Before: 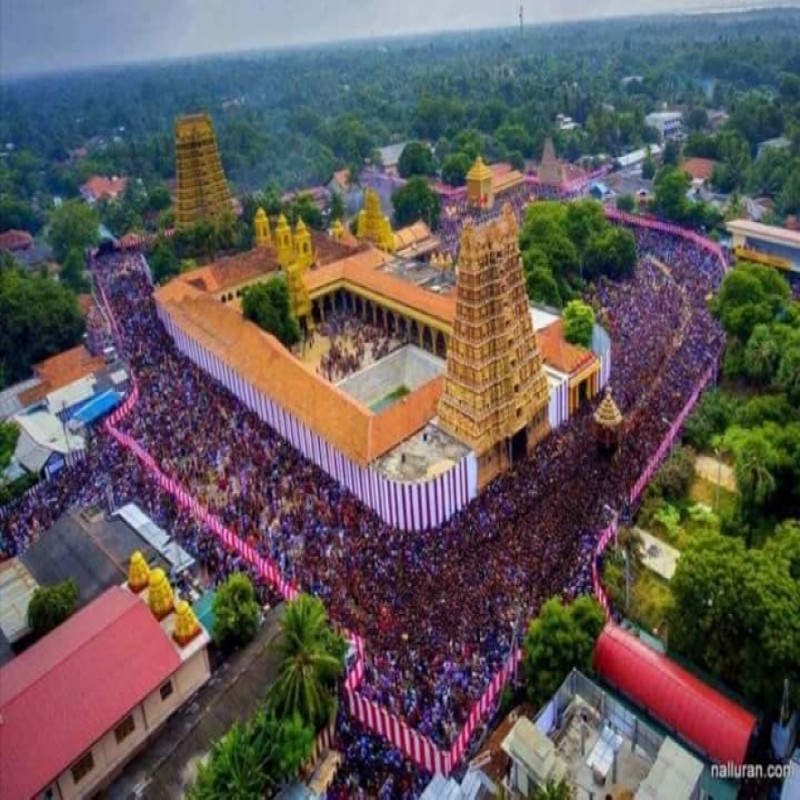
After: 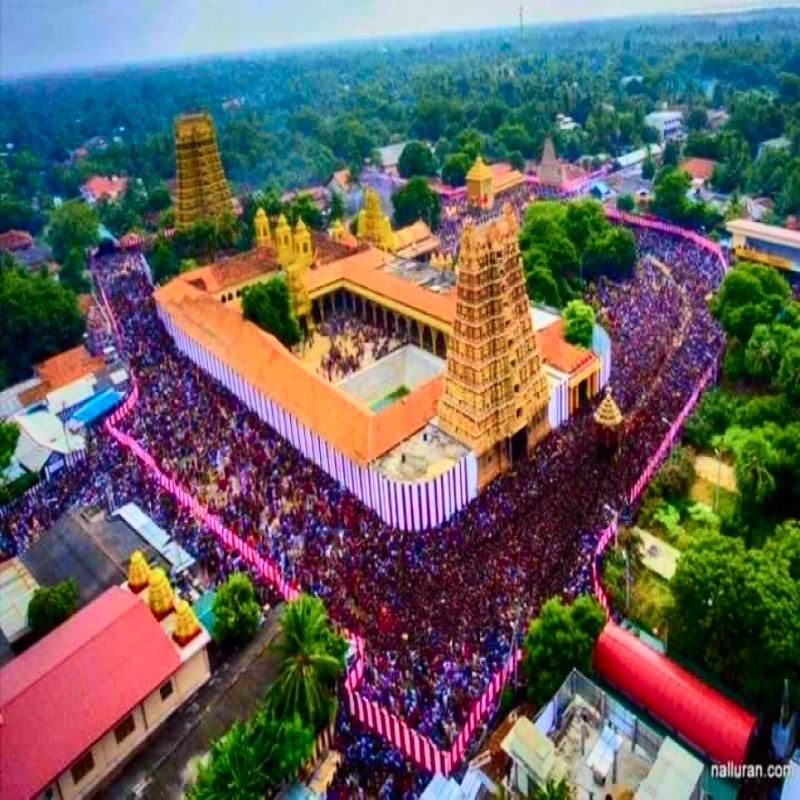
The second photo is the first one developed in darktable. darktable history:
tone curve: curves: ch0 [(0, 0.003) (0.044, 0.032) (0.12, 0.089) (0.197, 0.168) (0.281, 0.273) (0.468, 0.548) (0.588, 0.71) (0.701, 0.815) (0.86, 0.922) (1, 0.982)]; ch1 [(0, 0) (0.247, 0.215) (0.433, 0.382) (0.466, 0.426) (0.493, 0.481) (0.501, 0.5) (0.517, 0.524) (0.557, 0.582) (0.598, 0.651) (0.671, 0.735) (0.796, 0.85) (1, 1)]; ch2 [(0, 0) (0.249, 0.216) (0.357, 0.317) (0.448, 0.432) (0.478, 0.492) (0.498, 0.499) (0.517, 0.53) (0.537, 0.57) (0.569, 0.623) (0.61, 0.663) (0.706, 0.75) (0.808, 0.809) (0.991, 0.968)], color space Lab, independent channels, preserve colors none
